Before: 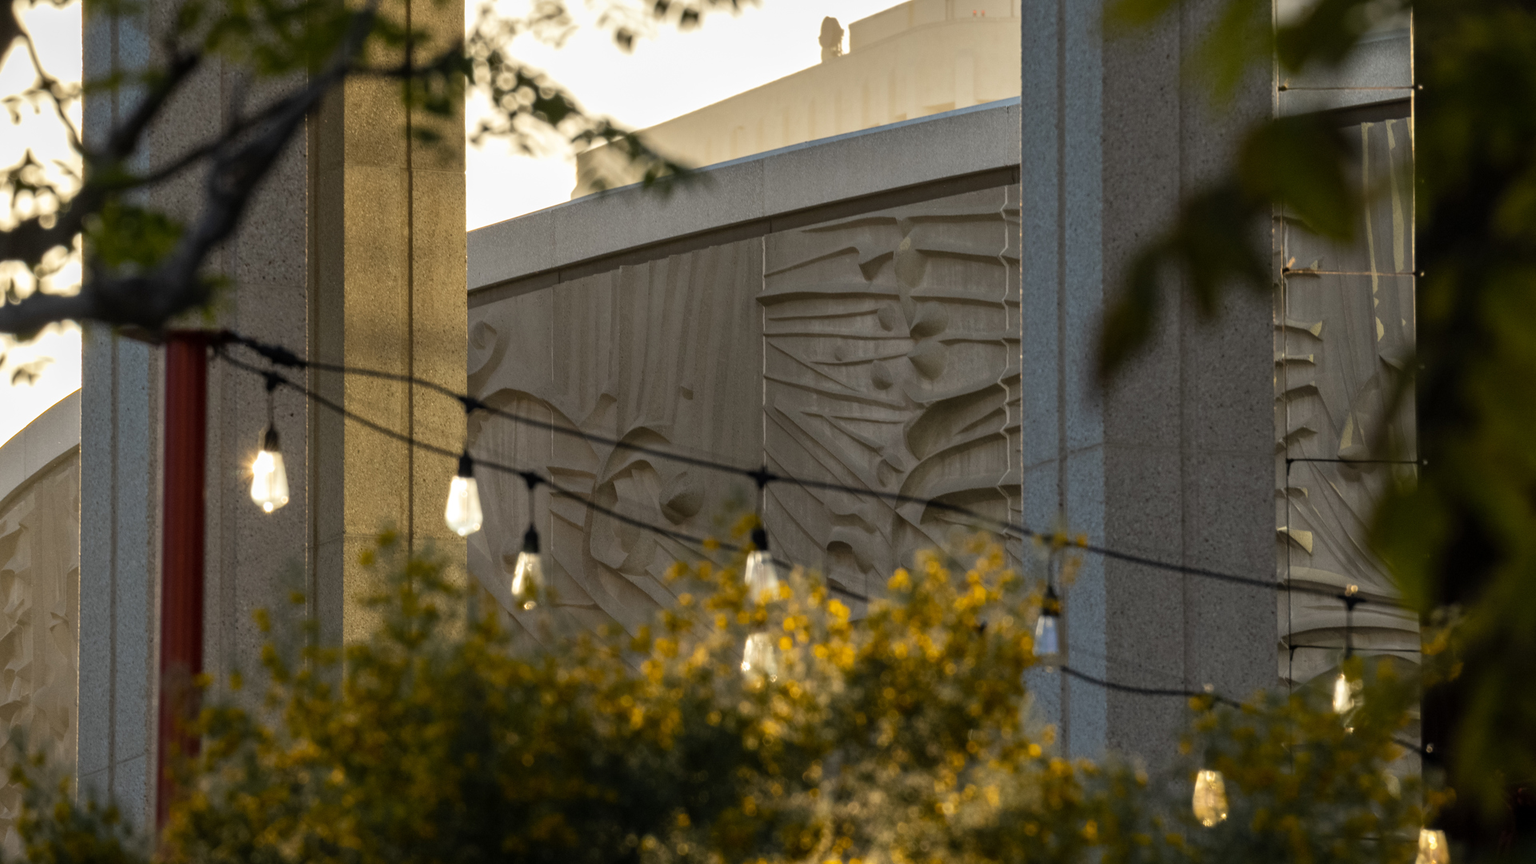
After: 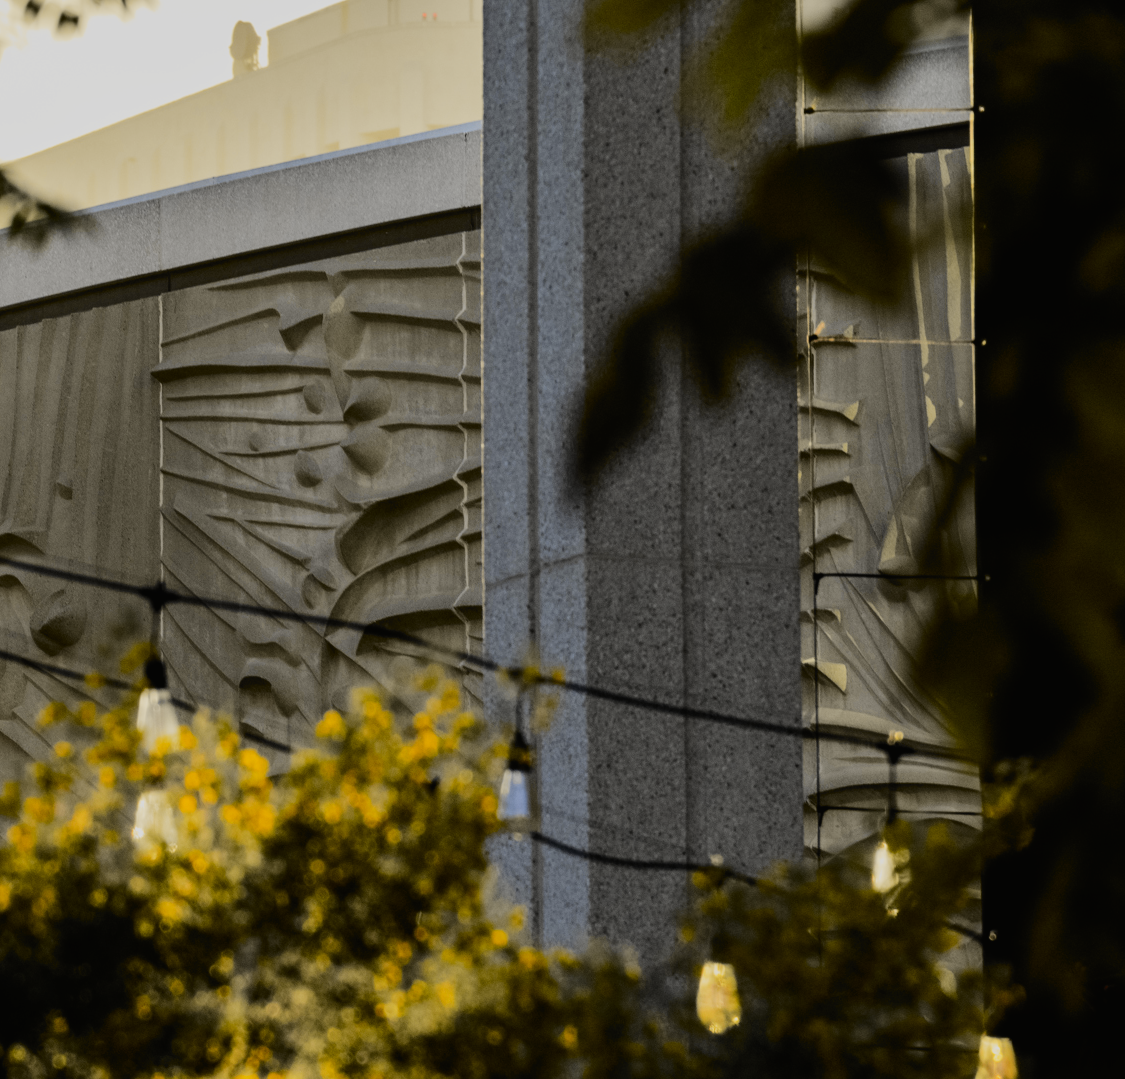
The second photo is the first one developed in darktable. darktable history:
crop: left 41.402%
filmic rgb: black relative exposure -7.15 EV, white relative exposure 5.36 EV, hardness 3.02
tone curve: curves: ch0 [(0, 0.01) (0.097, 0.07) (0.204, 0.173) (0.447, 0.517) (0.539, 0.624) (0.733, 0.791) (0.879, 0.898) (1, 0.98)]; ch1 [(0, 0) (0.393, 0.415) (0.447, 0.448) (0.485, 0.494) (0.523, 0.509) (0.545, 0.544) (0.574, 0.578) (0.648, 0.674) (1, 1)]; ch2 [(0, 0) (0.369, 0.388) (0.449, 0.431) (0.499, 0.5) (0.521, 0.517) (0.53, 0.54) (0.564, 0.569) (0.674, 0.735) (1, 1)], color space Lab, independent channels, preserve colors none
